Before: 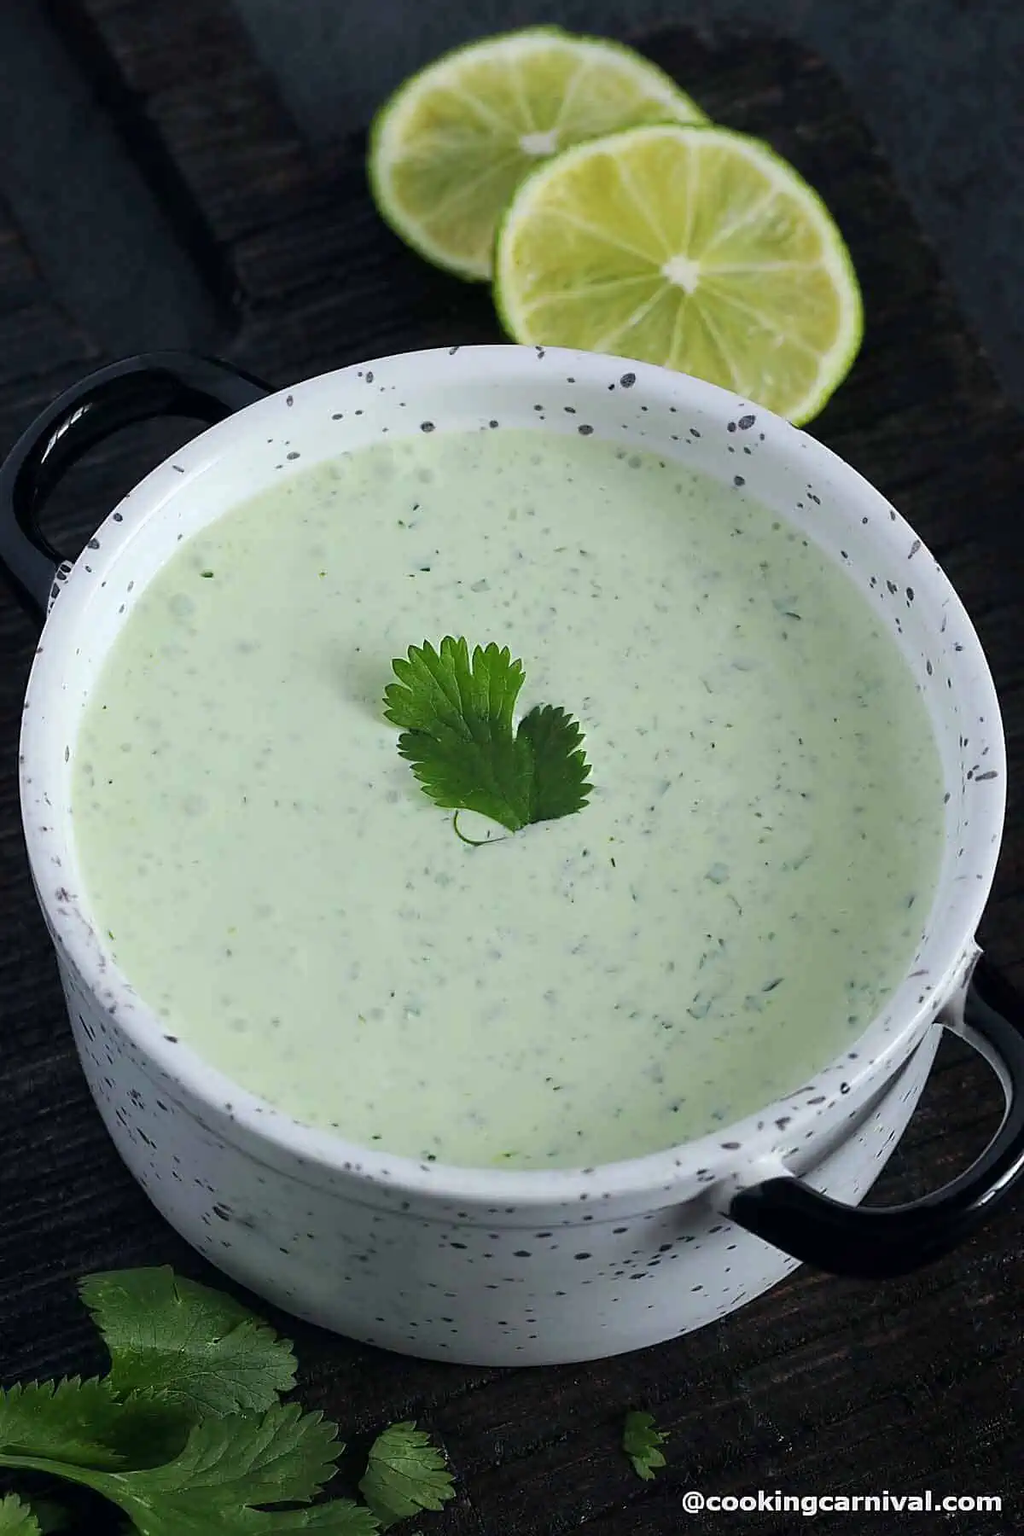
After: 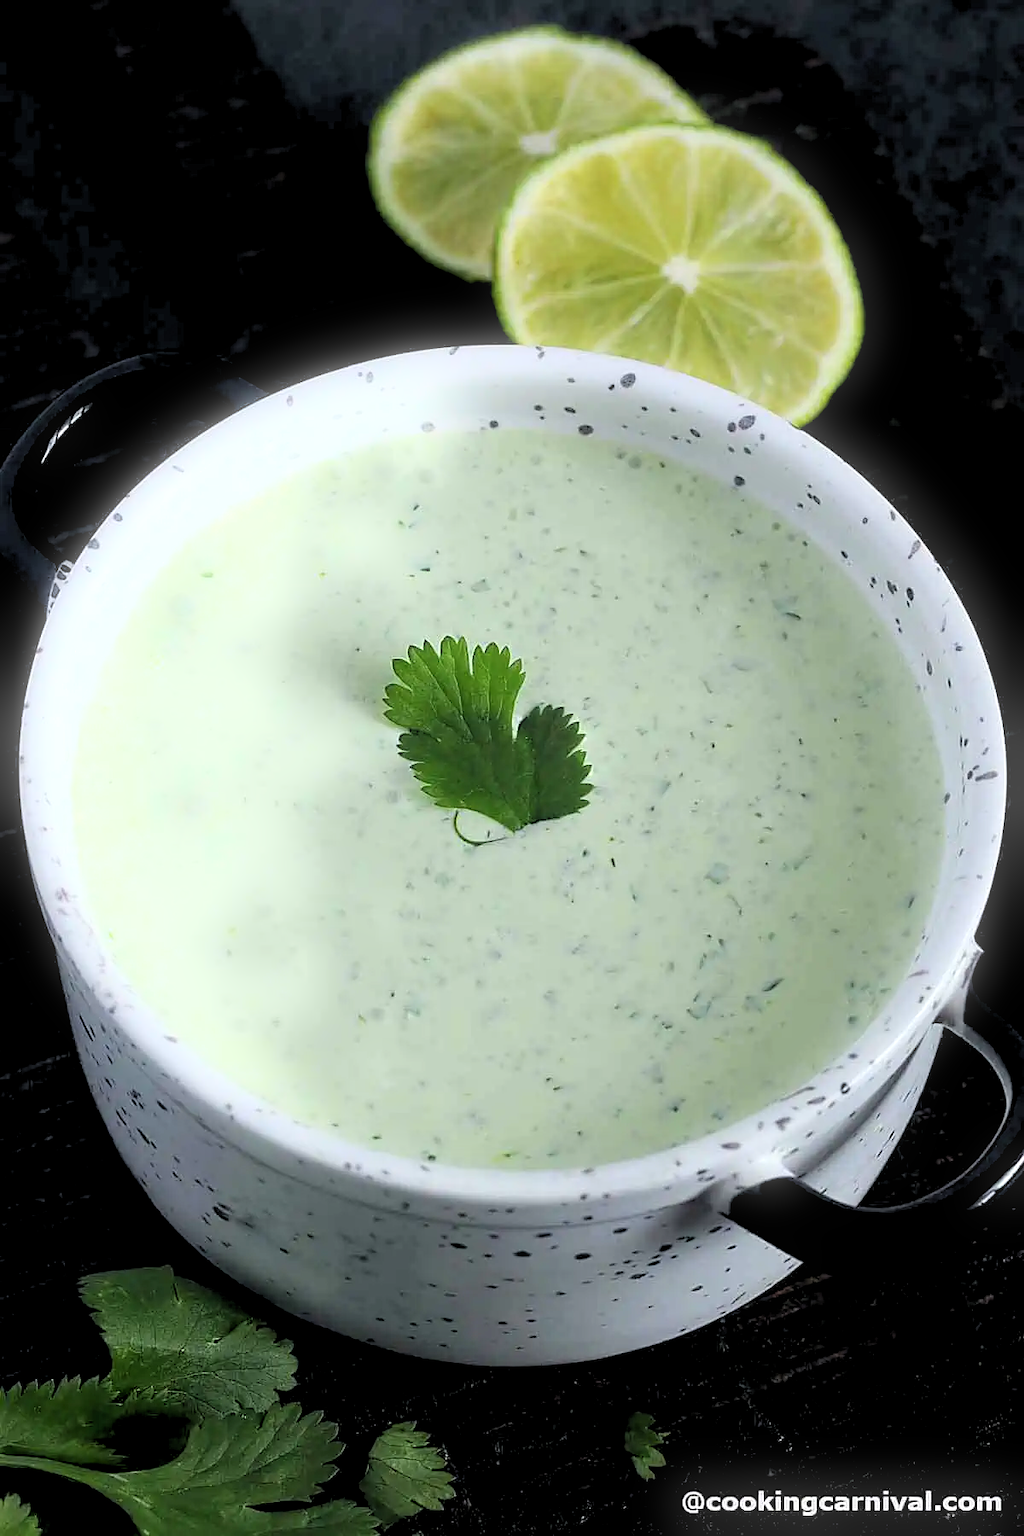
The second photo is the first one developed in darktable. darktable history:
rgb levels: levels [[0.013, 0.434, 0.89], [0, 0.5, 1], [0, 0.5, 1]]
bloom: size 5%, threshold 95%, strength 15%
